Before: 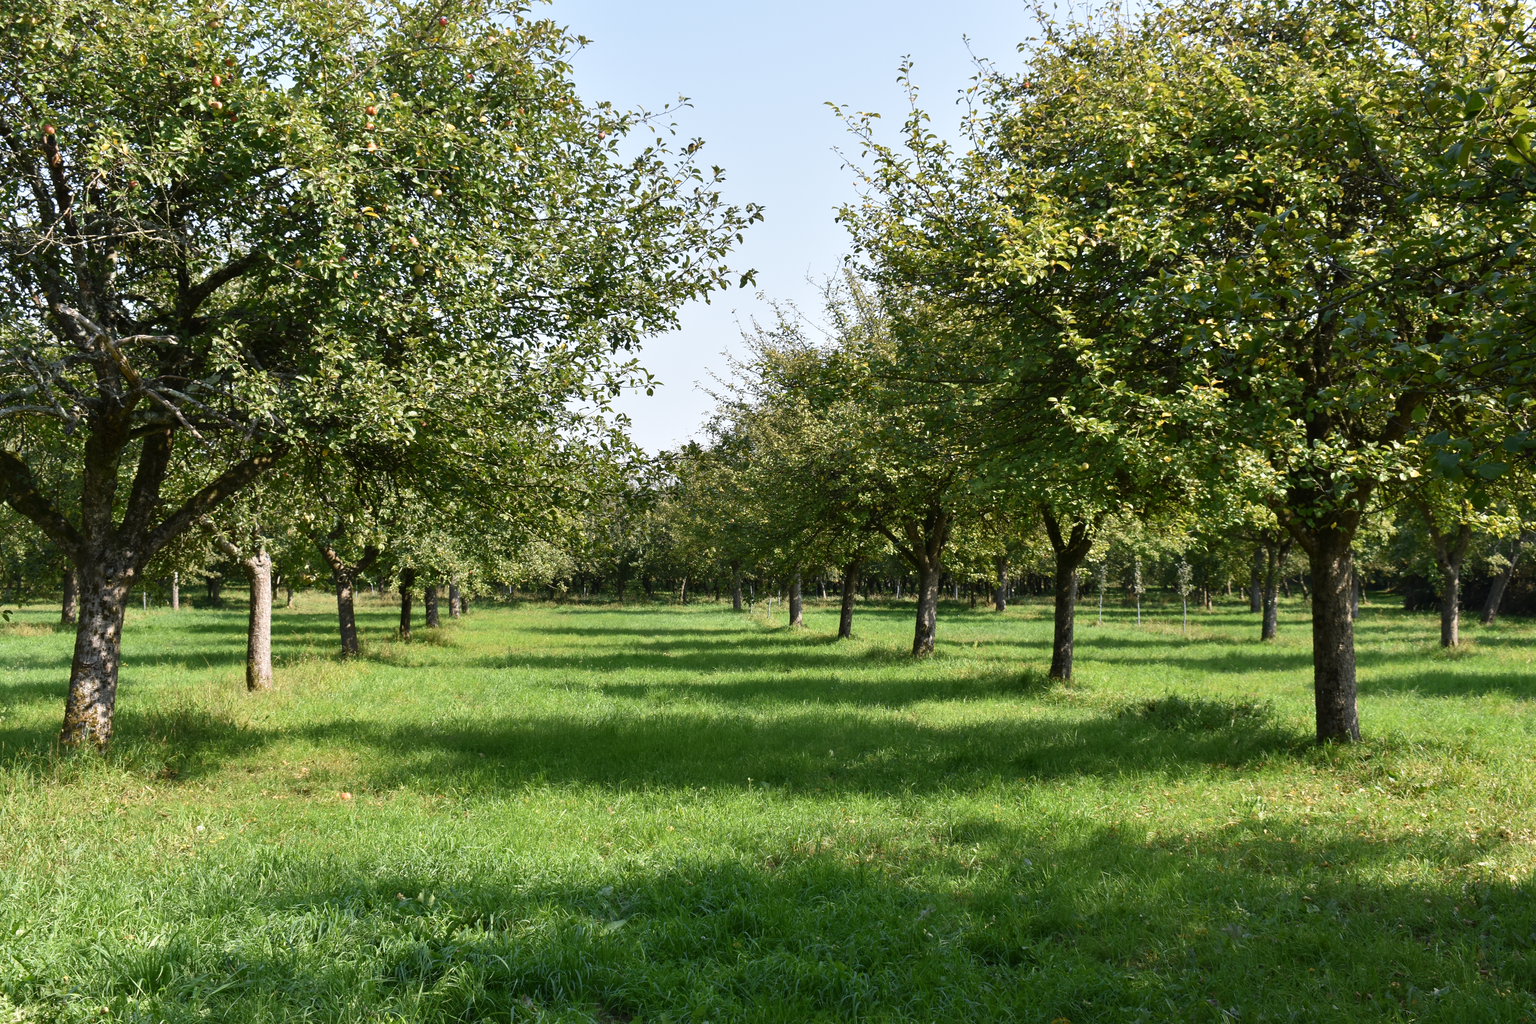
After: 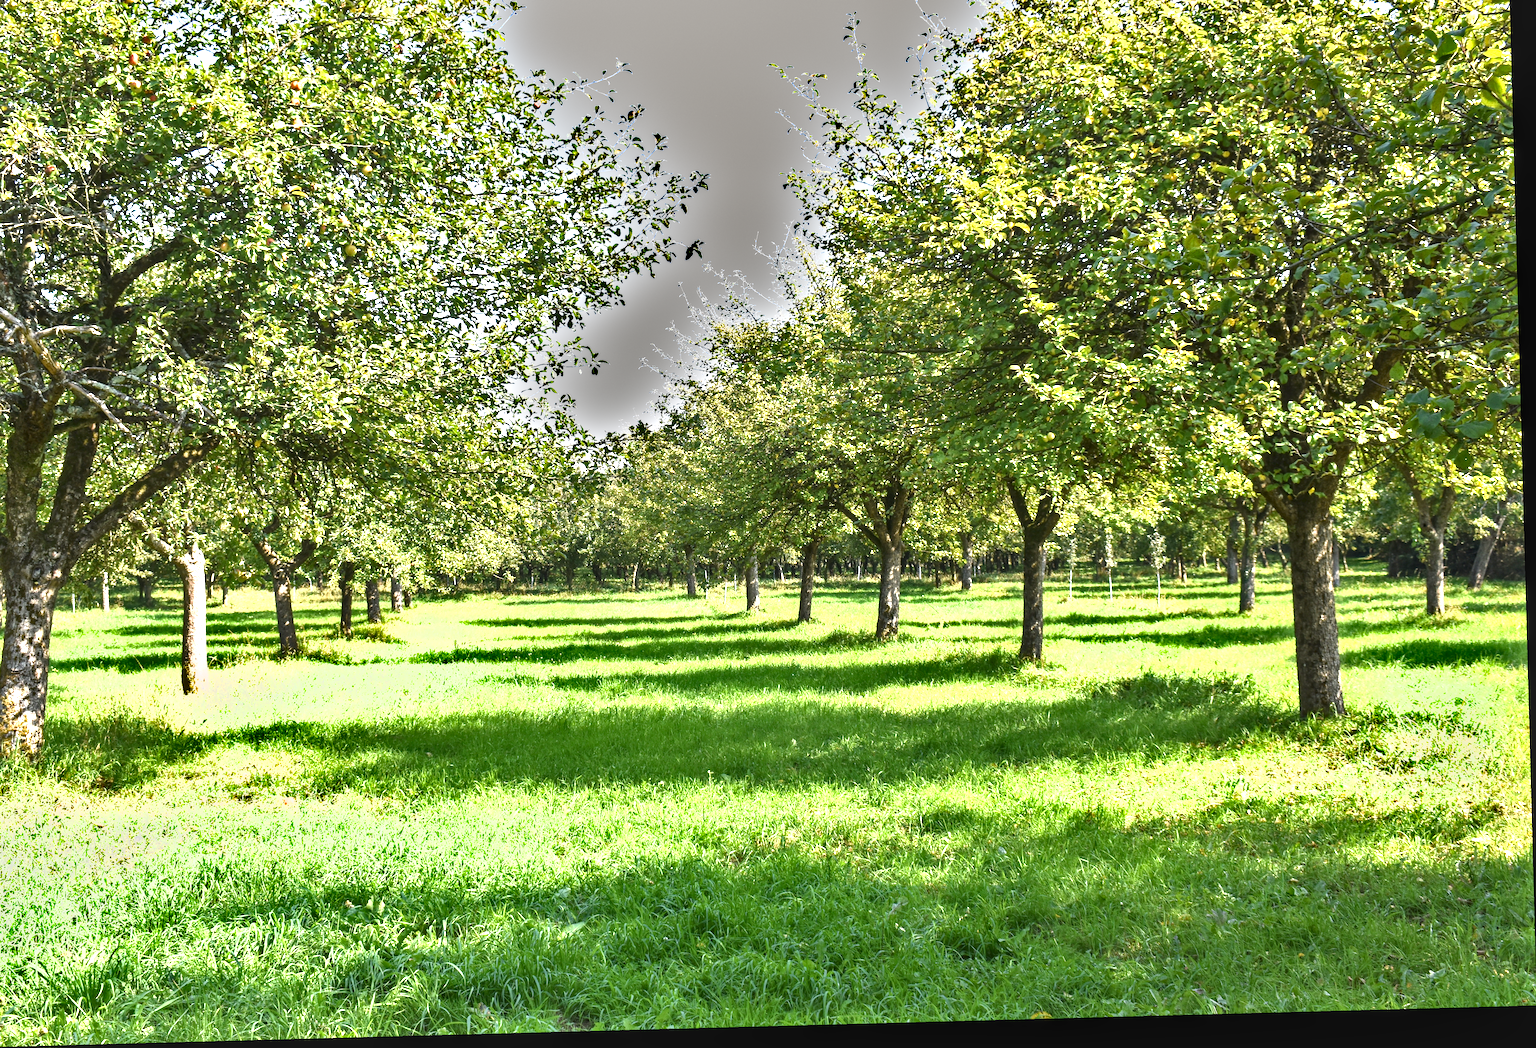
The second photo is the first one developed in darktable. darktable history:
shadows and highlights: low approximation 0.01, soften with gaussian
exposure: black level correction 0, exposure 1.667 EV, compensate highlight preservation false
local contrast: on, module defaults
haze removal: compatibility mode true, adaptive false
crop and rotate: angle 1.55°, left 5.807%, top 5.69%
